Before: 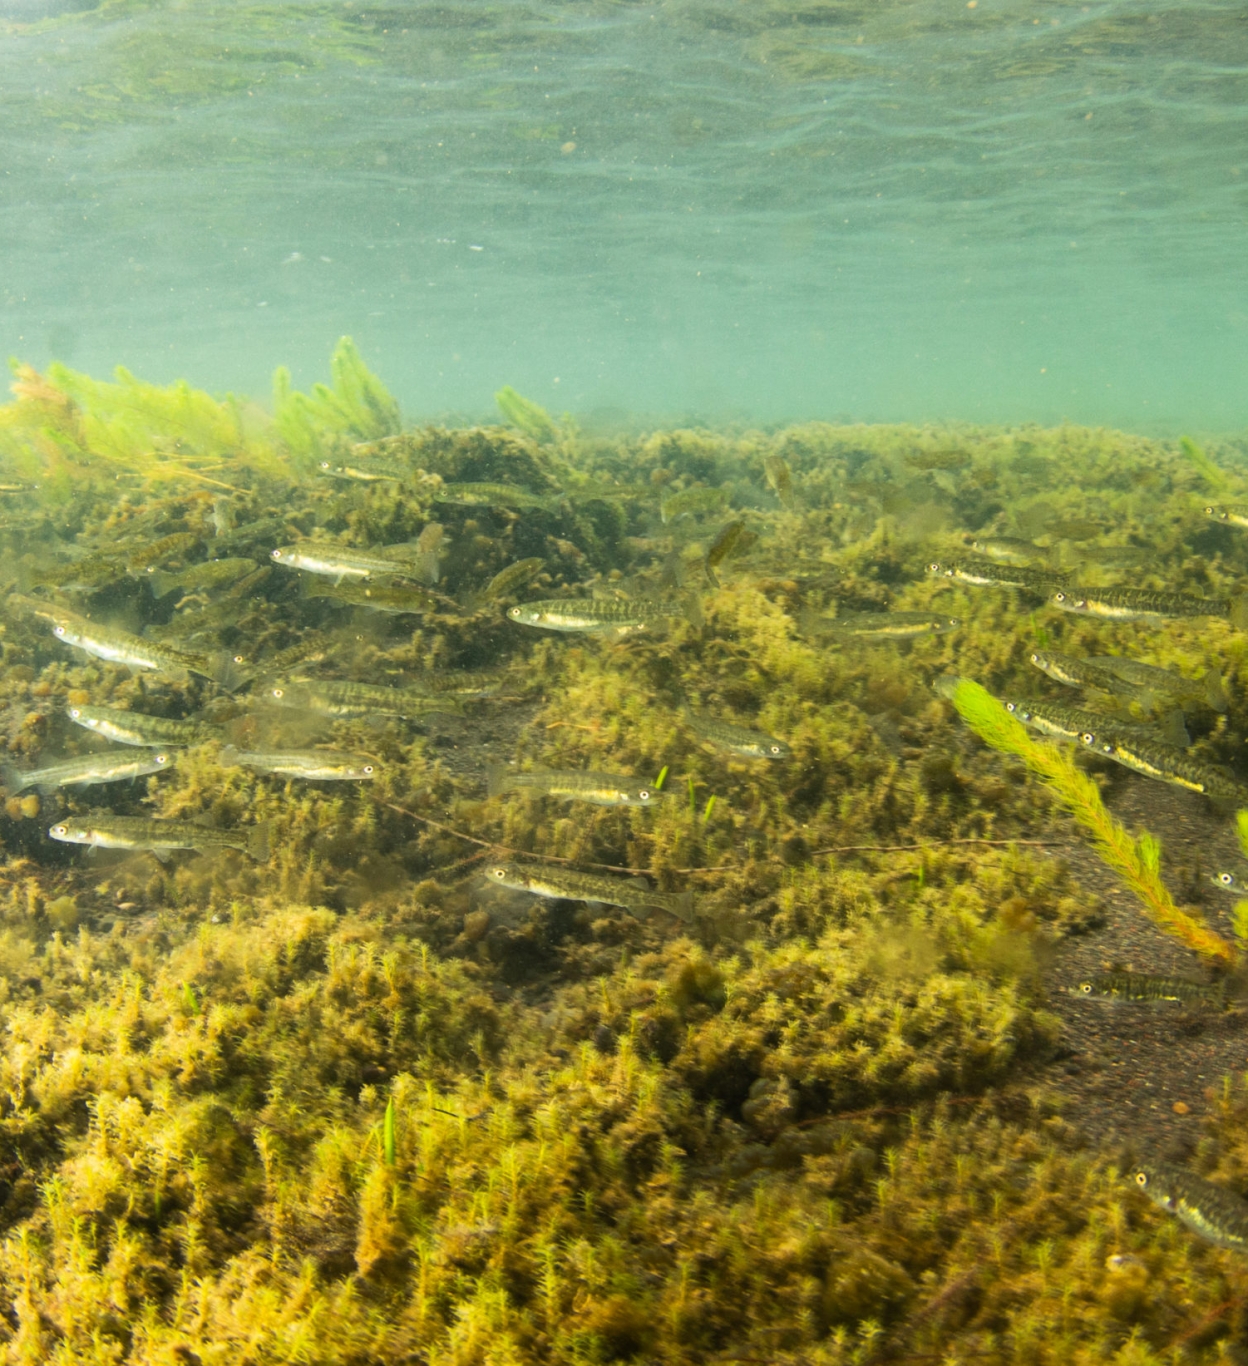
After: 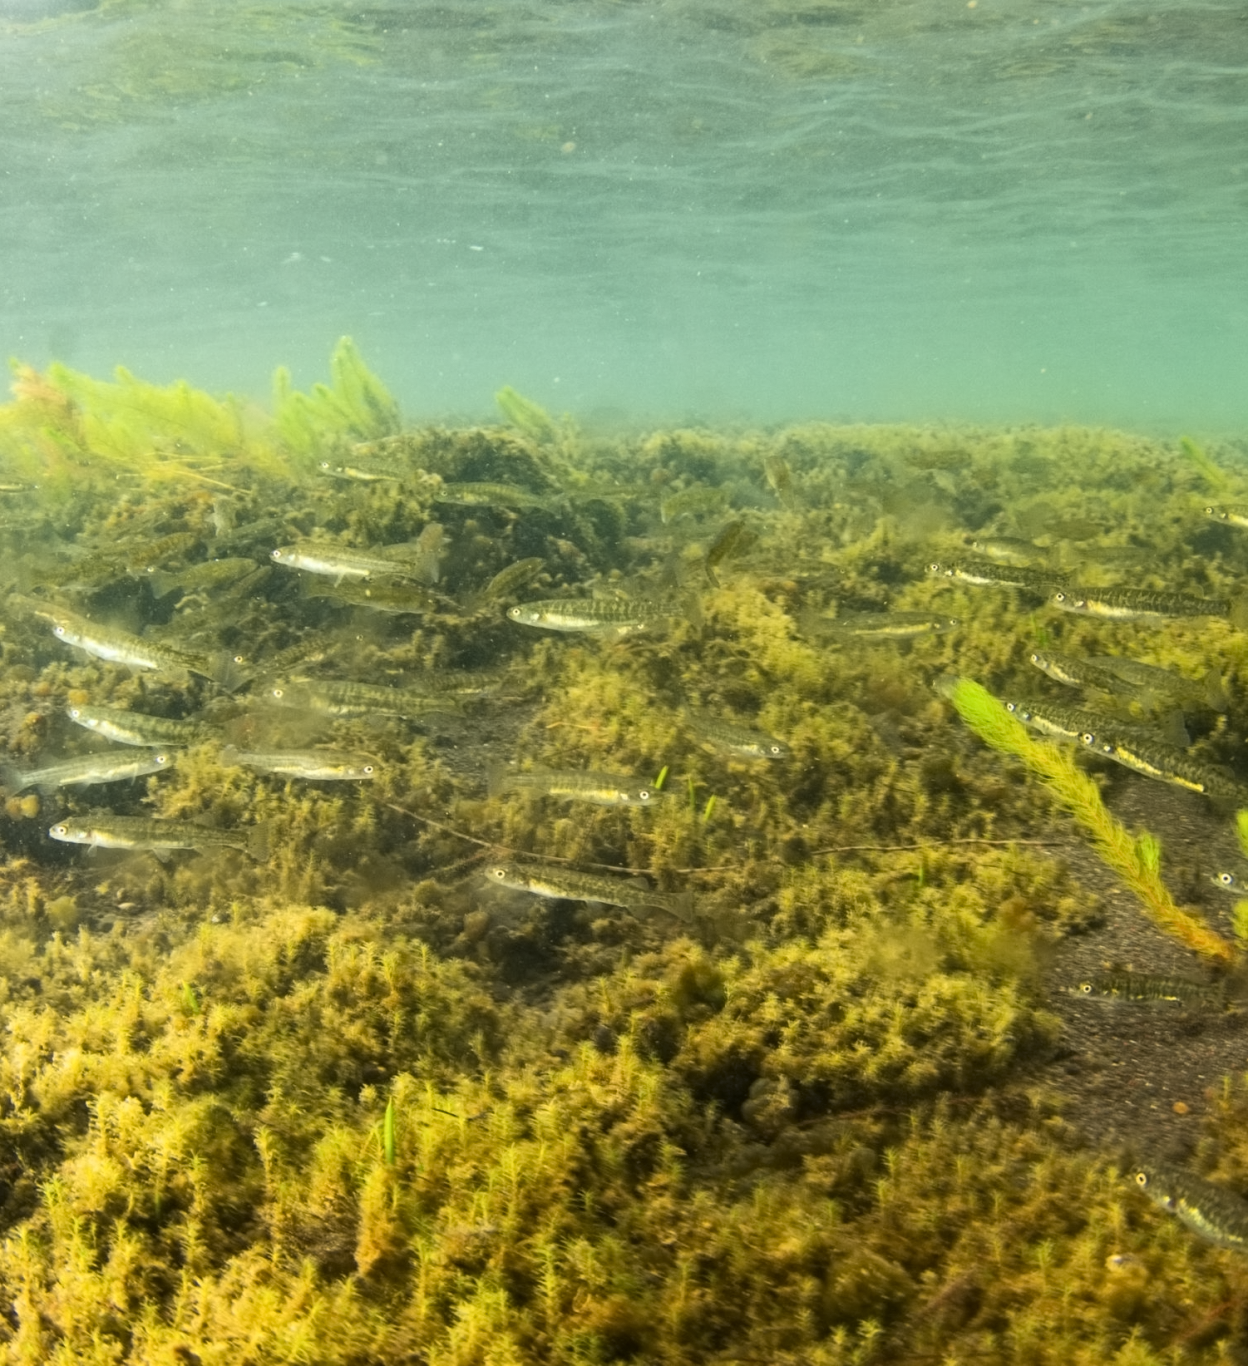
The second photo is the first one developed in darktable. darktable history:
contrast equalizer: y [[0.5 ×6], [0.5 ×6], [0.5 ×6], [0 ×6], [0, 0.039, 0.251, 0.29, 0.293, 0.292]]
